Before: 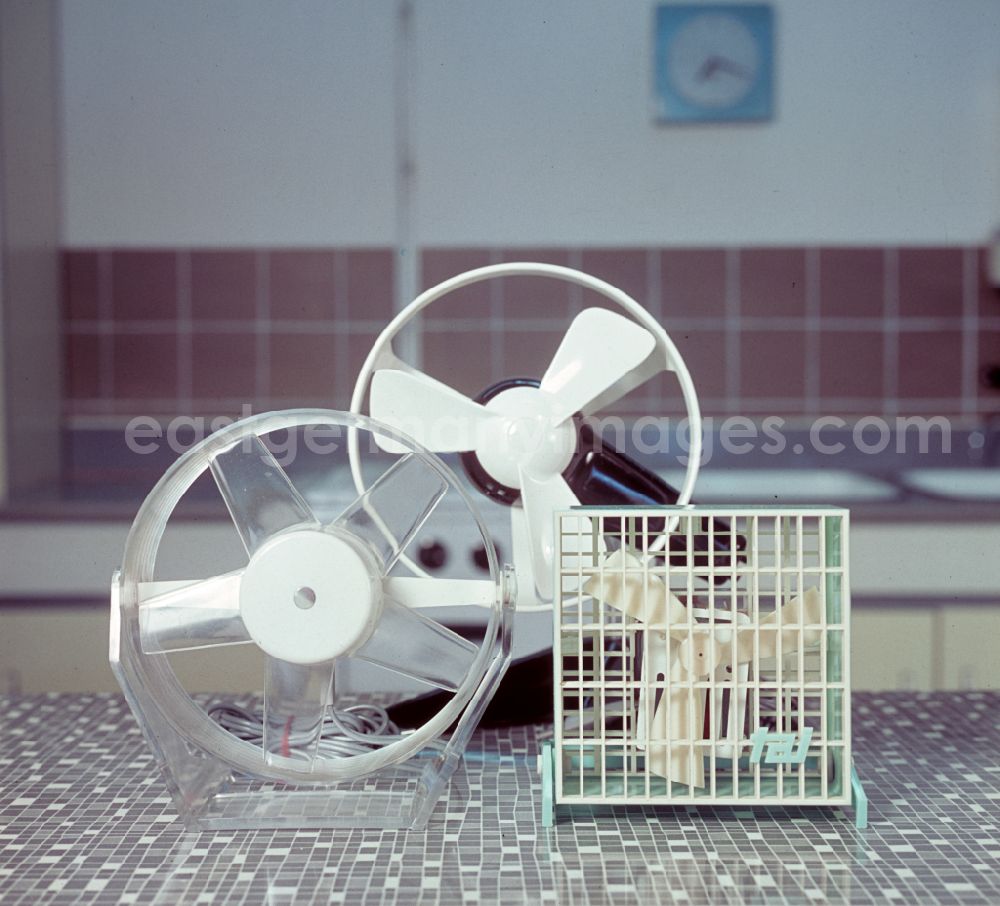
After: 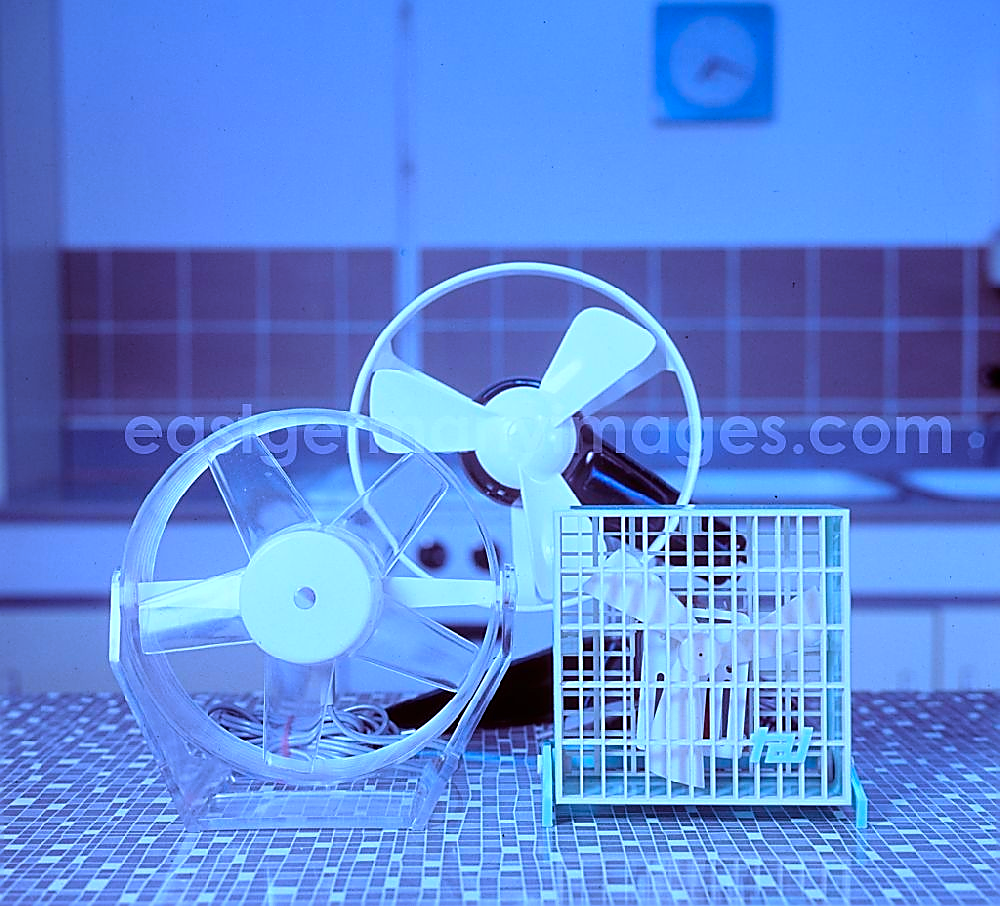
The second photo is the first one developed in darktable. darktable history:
white balance: red 1.042, blue 1.17
sharpen: radius 1.4, amount 1.25, threshold 0.7
color calibration: illuminant as shot in camera, x 0.442, y 0.413, temperature 2903.13 K
